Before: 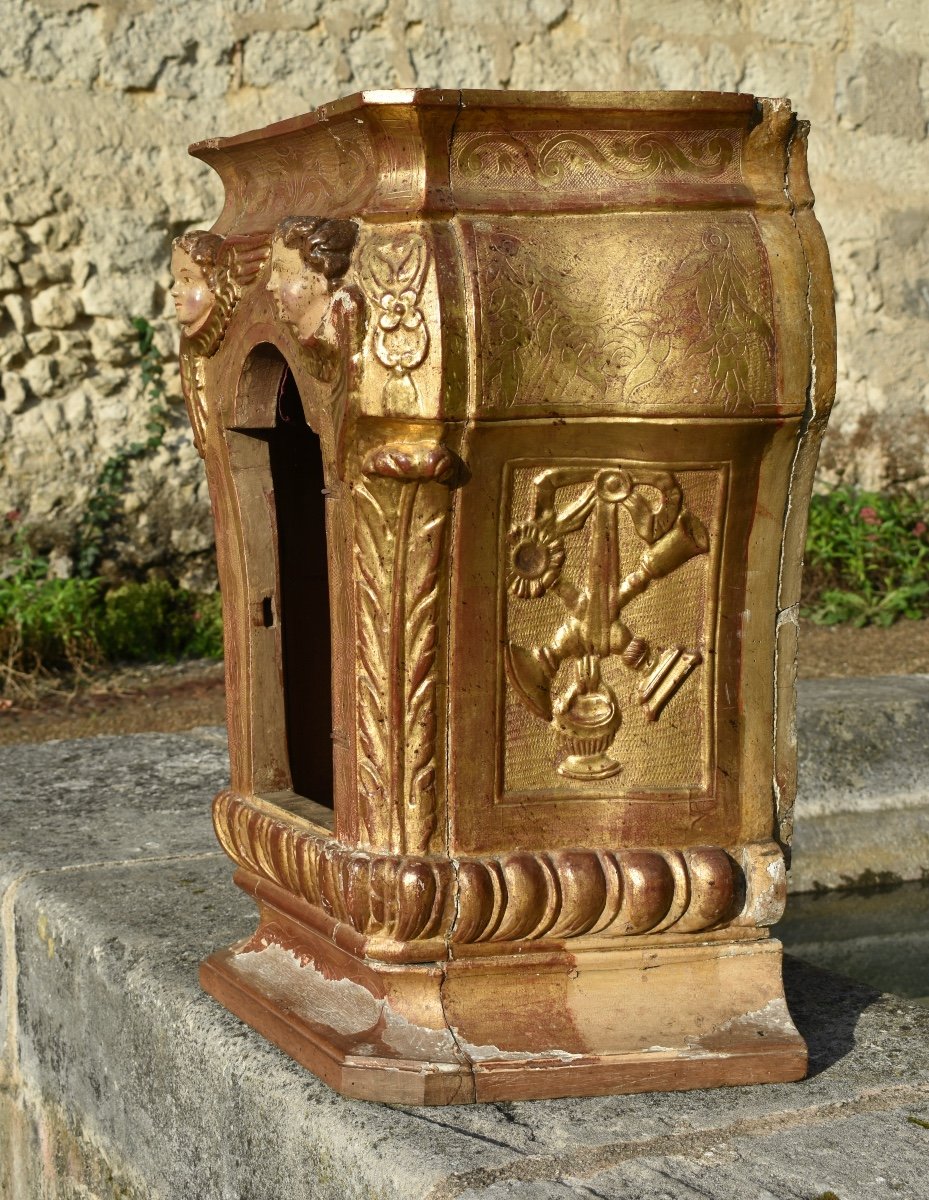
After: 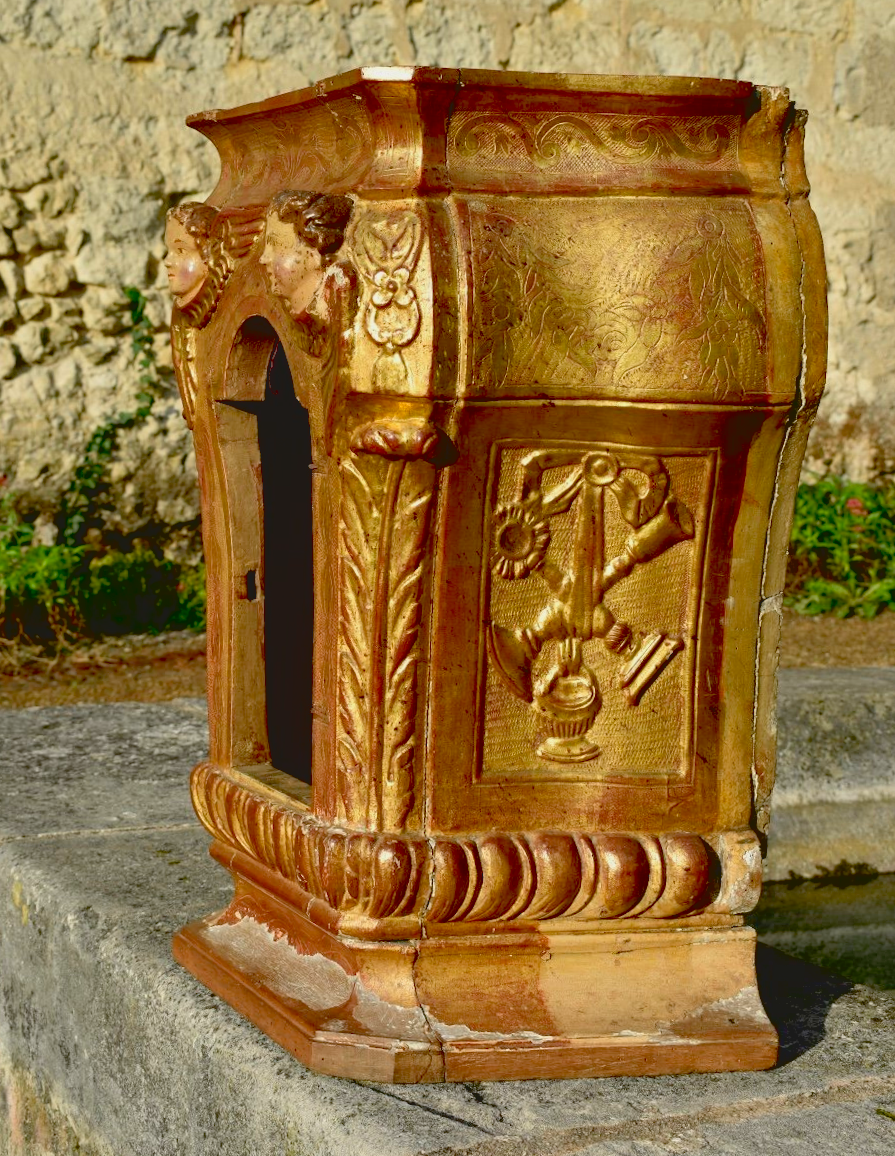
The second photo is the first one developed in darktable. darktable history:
exposure: black level correction 0.025, exposure 0.182 EV, compensate highlight preservation false
contrast brightness saturation: contrast -0.19, saturation 0.19
crop and rotate: angle -1.69°
